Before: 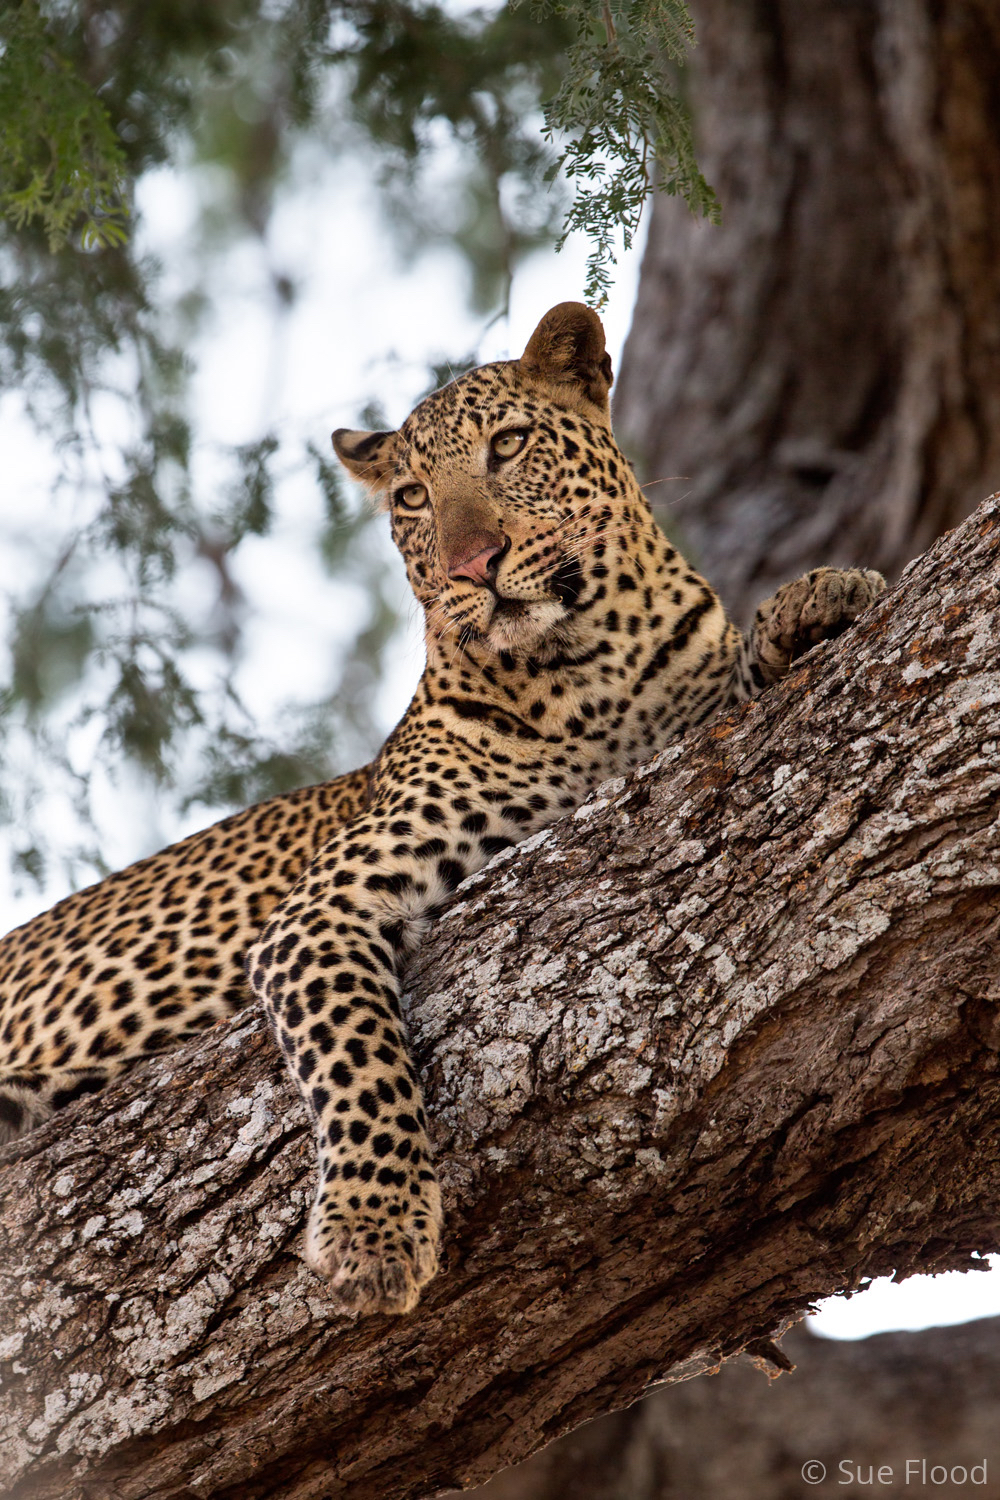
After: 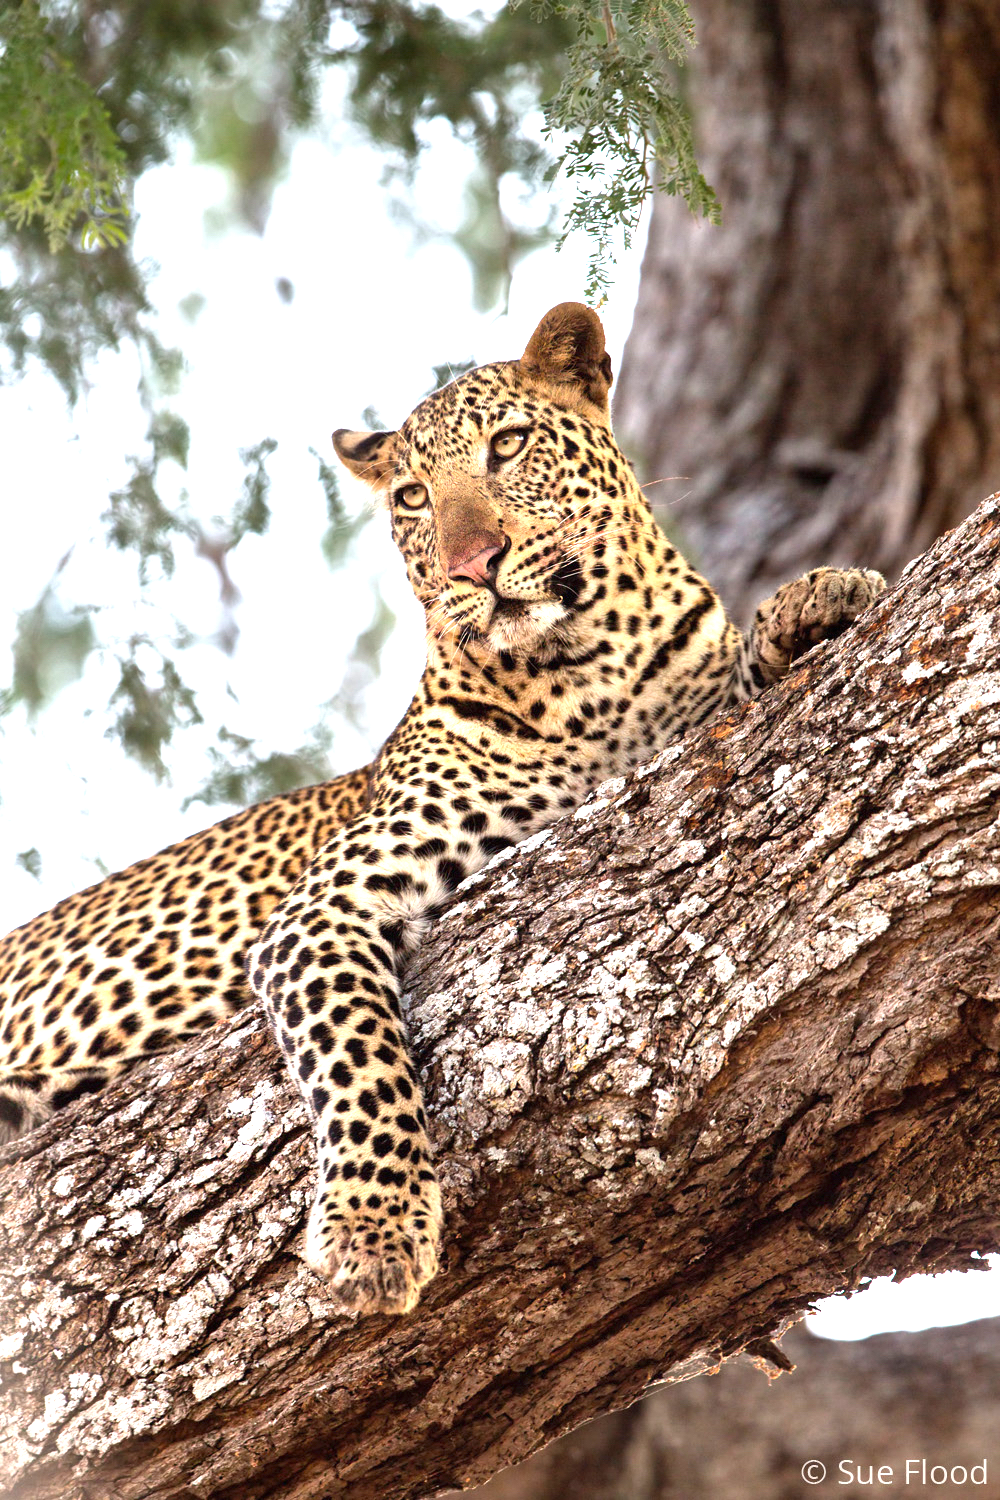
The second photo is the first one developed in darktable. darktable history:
exposure: black level correction 0, exposure 1.468 EV, compensate highlight preservation false
